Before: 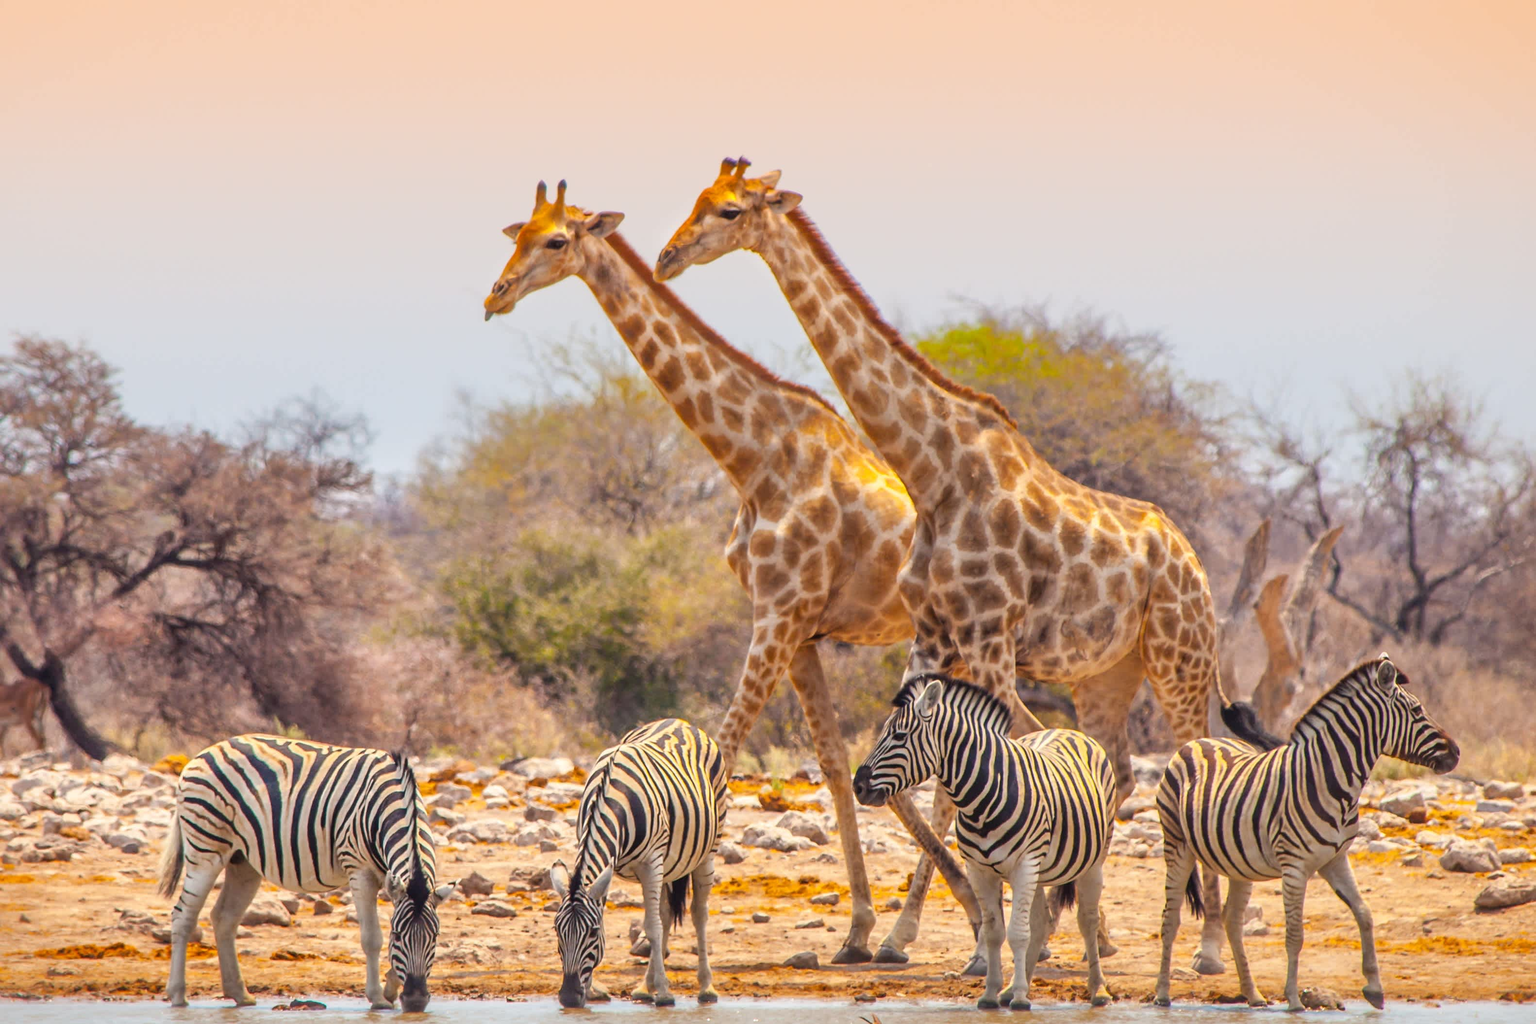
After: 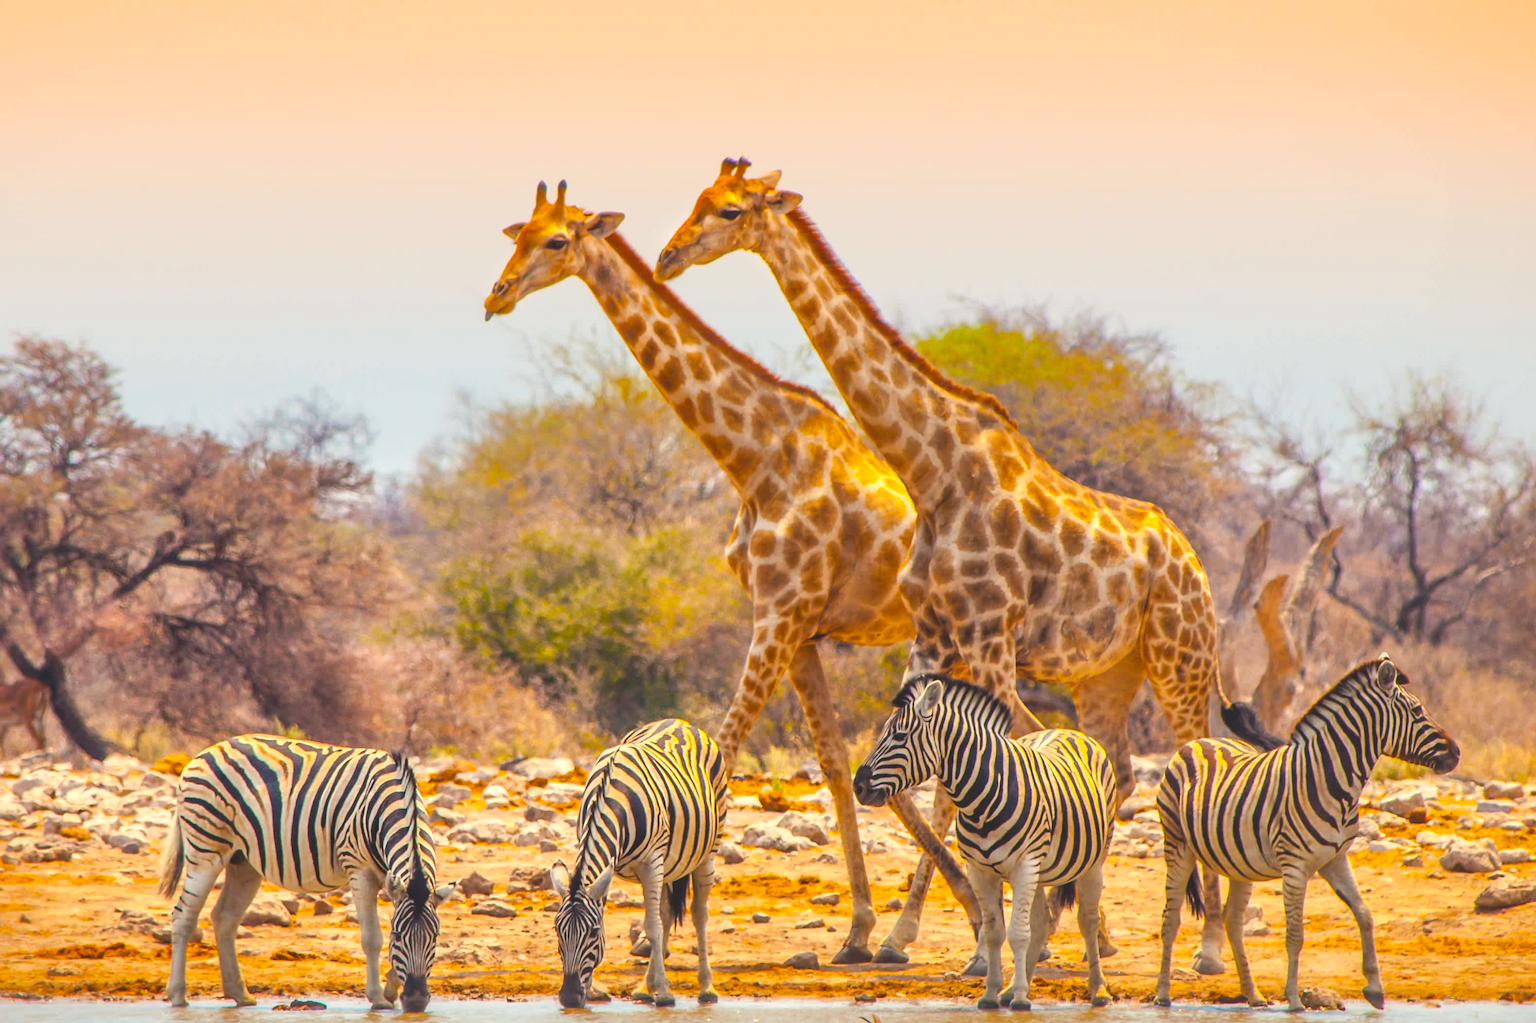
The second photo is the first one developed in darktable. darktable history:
color balance rgb: shadows lift › chroma 0.948%, shadows lift › hue 110.61°, highlights gain › luminance 6.783%, highlights gain › chroma 1.875%, highlights gain › hue 89.91°, global offset › luminance 1.509%, linear chroma grading › global chroma 9.737%, perceptual saturation grading › global saturation 30.01%
